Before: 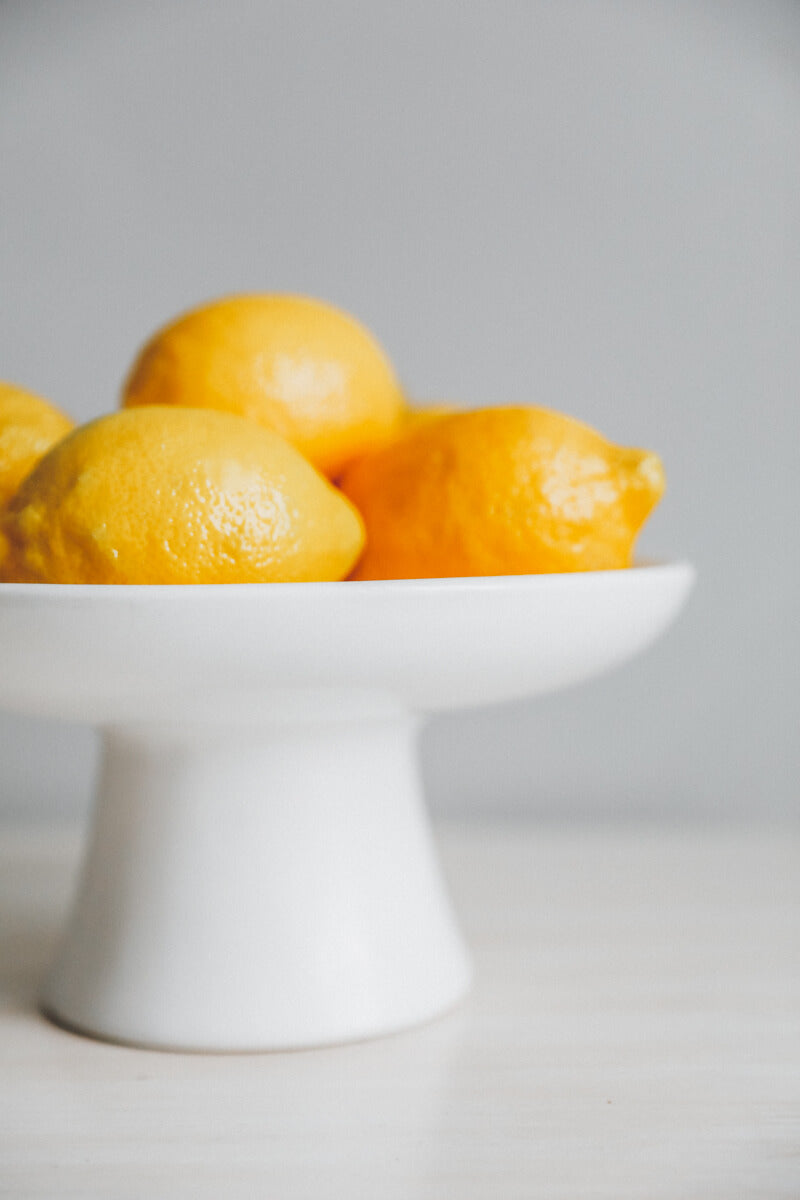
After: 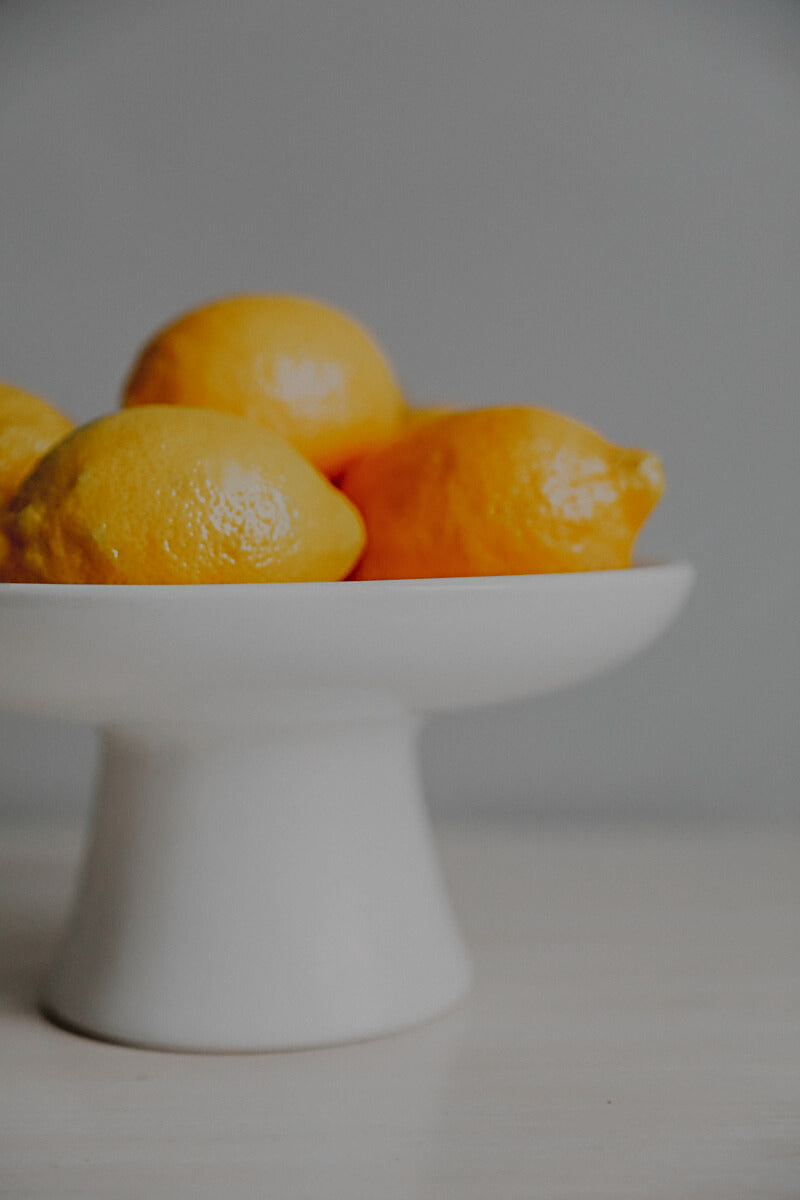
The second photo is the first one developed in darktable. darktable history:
sharpen: radius 3.952
exposure: black level correction -0.016, exposure -1.1 EV, compensate highlight preservation false
tone curve: curves: ch0 [(0, 0) (0.068, 0.012) (0.183, 0.089) (0.341, 0.283) (0.547, 0.532) (0.828, 0.815) (1, 0.983)]; ch1 [(0, 0) (0.23, 0.166) (0.34, 0.308) (0.371, 0.337) (0.429, 0.411) (0.477, 0.462) (0.499, 0.5) (0.529, 0.537) (0.559, 0.582) (0.743, 0.798) (1, 1)]; ch2 [(0, 0) (0.431, 0.414) (0.498, 0.503) (0.524, 0.528) (0.568, 0.546) (0.6, 0.597) (0.634, 0.645) (0.728, 0.742) (1, 1)], color space Lab, independent channels, preserve colors none
shadows and highlights: shadows 31.76, highlights -32.74, soften with gaussian
